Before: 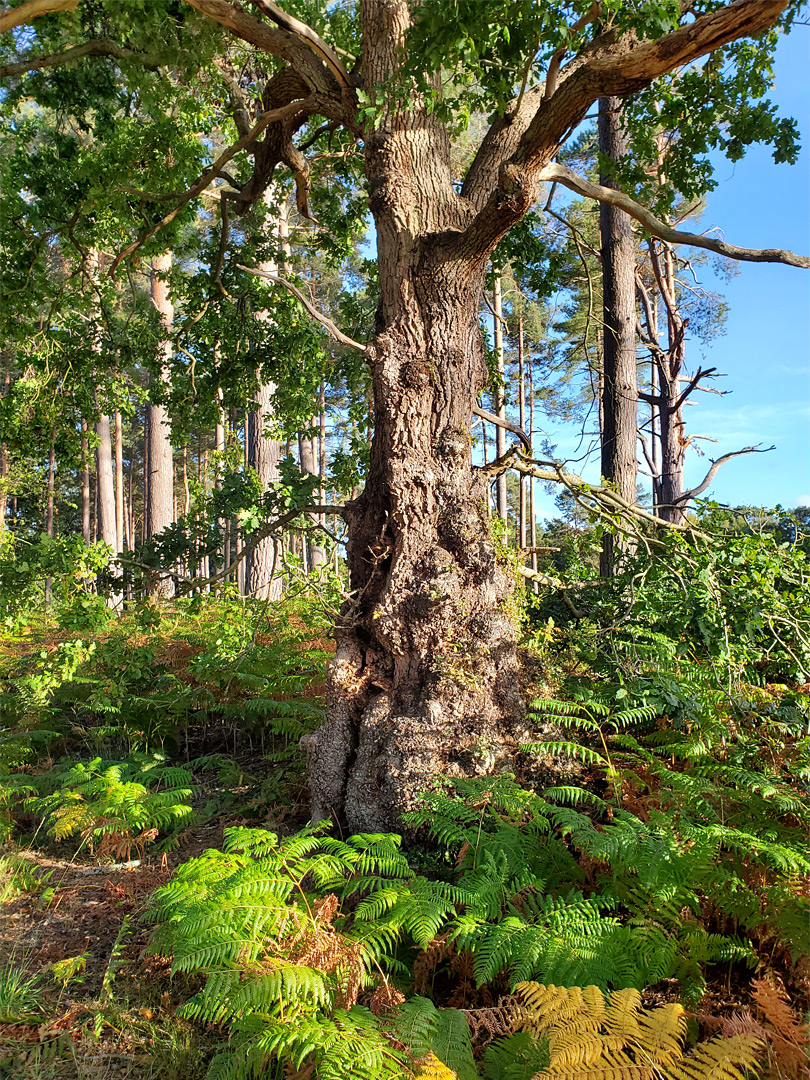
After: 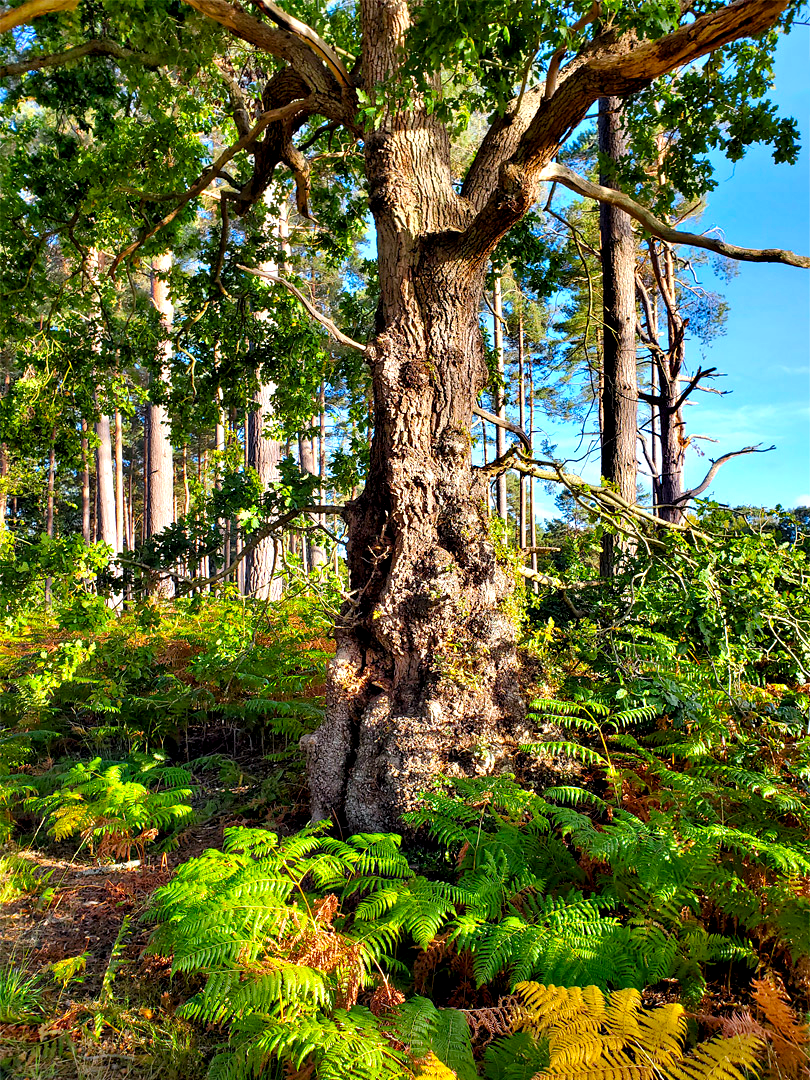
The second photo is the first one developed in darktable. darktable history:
contrast equalizer: octaves 7, y [[0.528, 0.548, 0.563, 0.562, 0.546, 0.526], [0.55 ×6], [0 ×6], [0 ×6], [0 ×6]]
color balance rgb: perceptual saturation grading › global saturation 25%, global vibrance 10%
local contrast: mode bilateral grid, contrast 20, coarseness 50, detail 120%, midtone range 0.2
